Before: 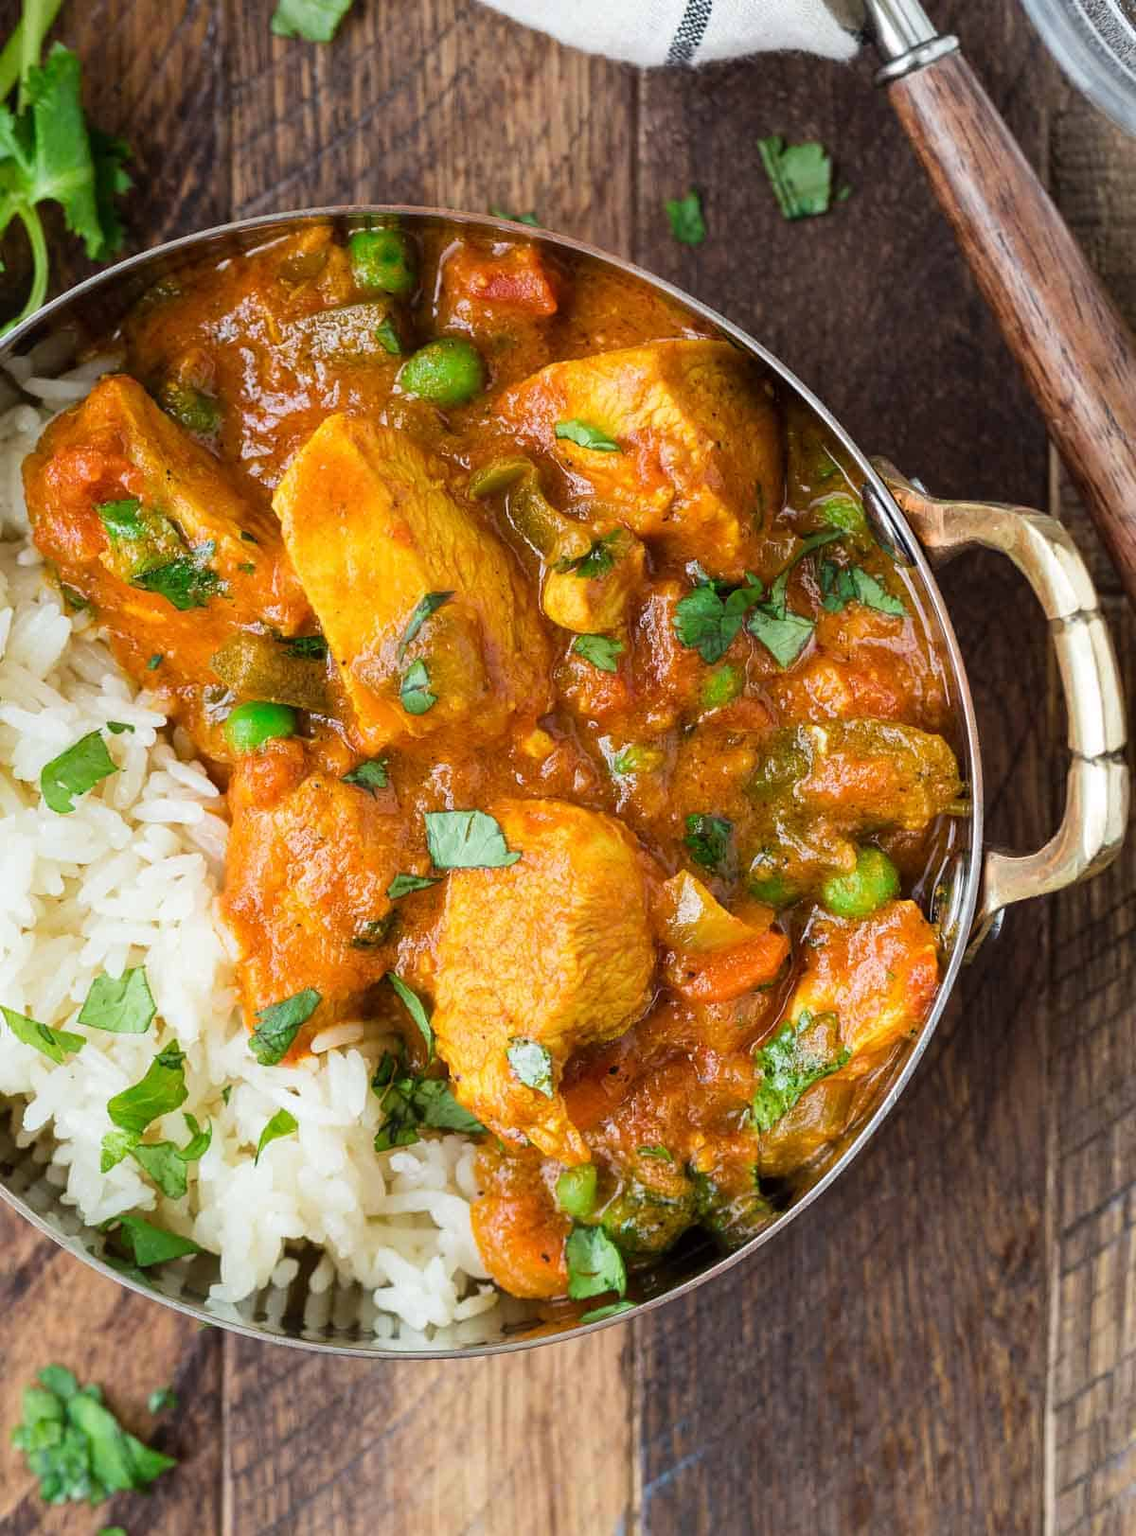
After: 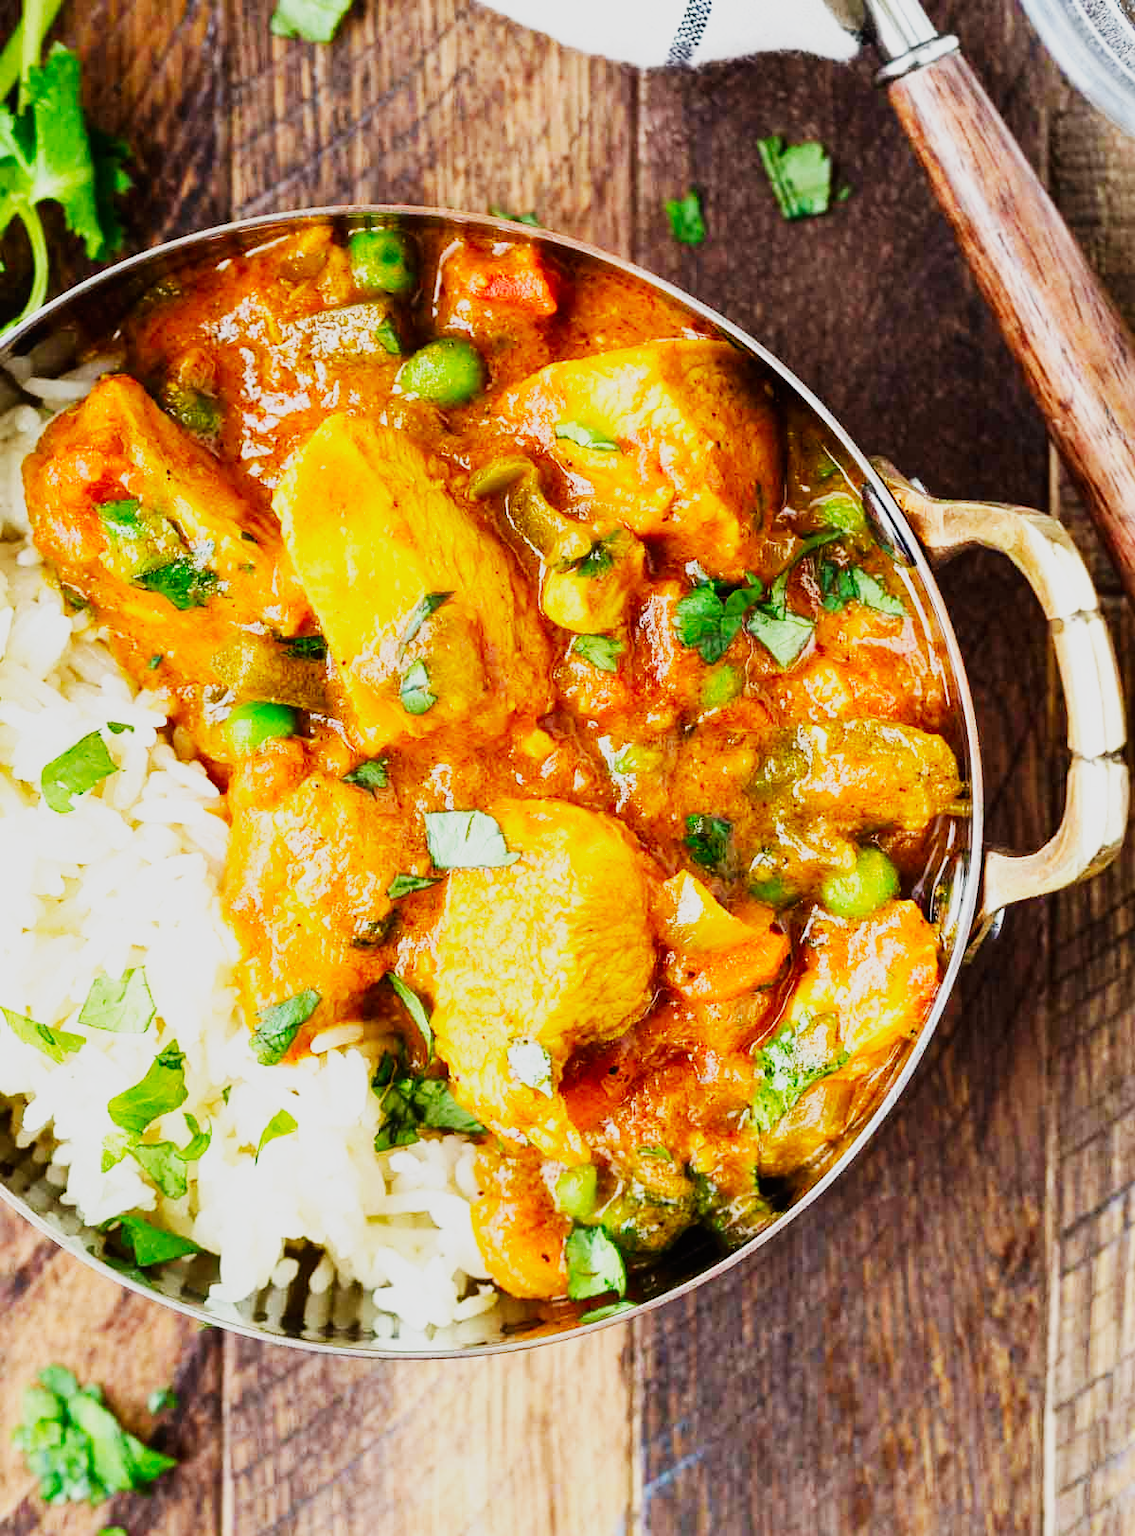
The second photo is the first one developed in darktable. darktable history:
shadows and highlights: radius 122, shadows 21.98, white point adjustment -9.69, highlights -15.48, soften with gaussian
base curve: curves: ch0 [(0, 0) (0.007, 0.004) (0.027, 0.03) (0.046, 0.07) (0.207, 0.54) (0.442, 0.872) (0.673, 0.972) (1, 1)], preserve colors none
